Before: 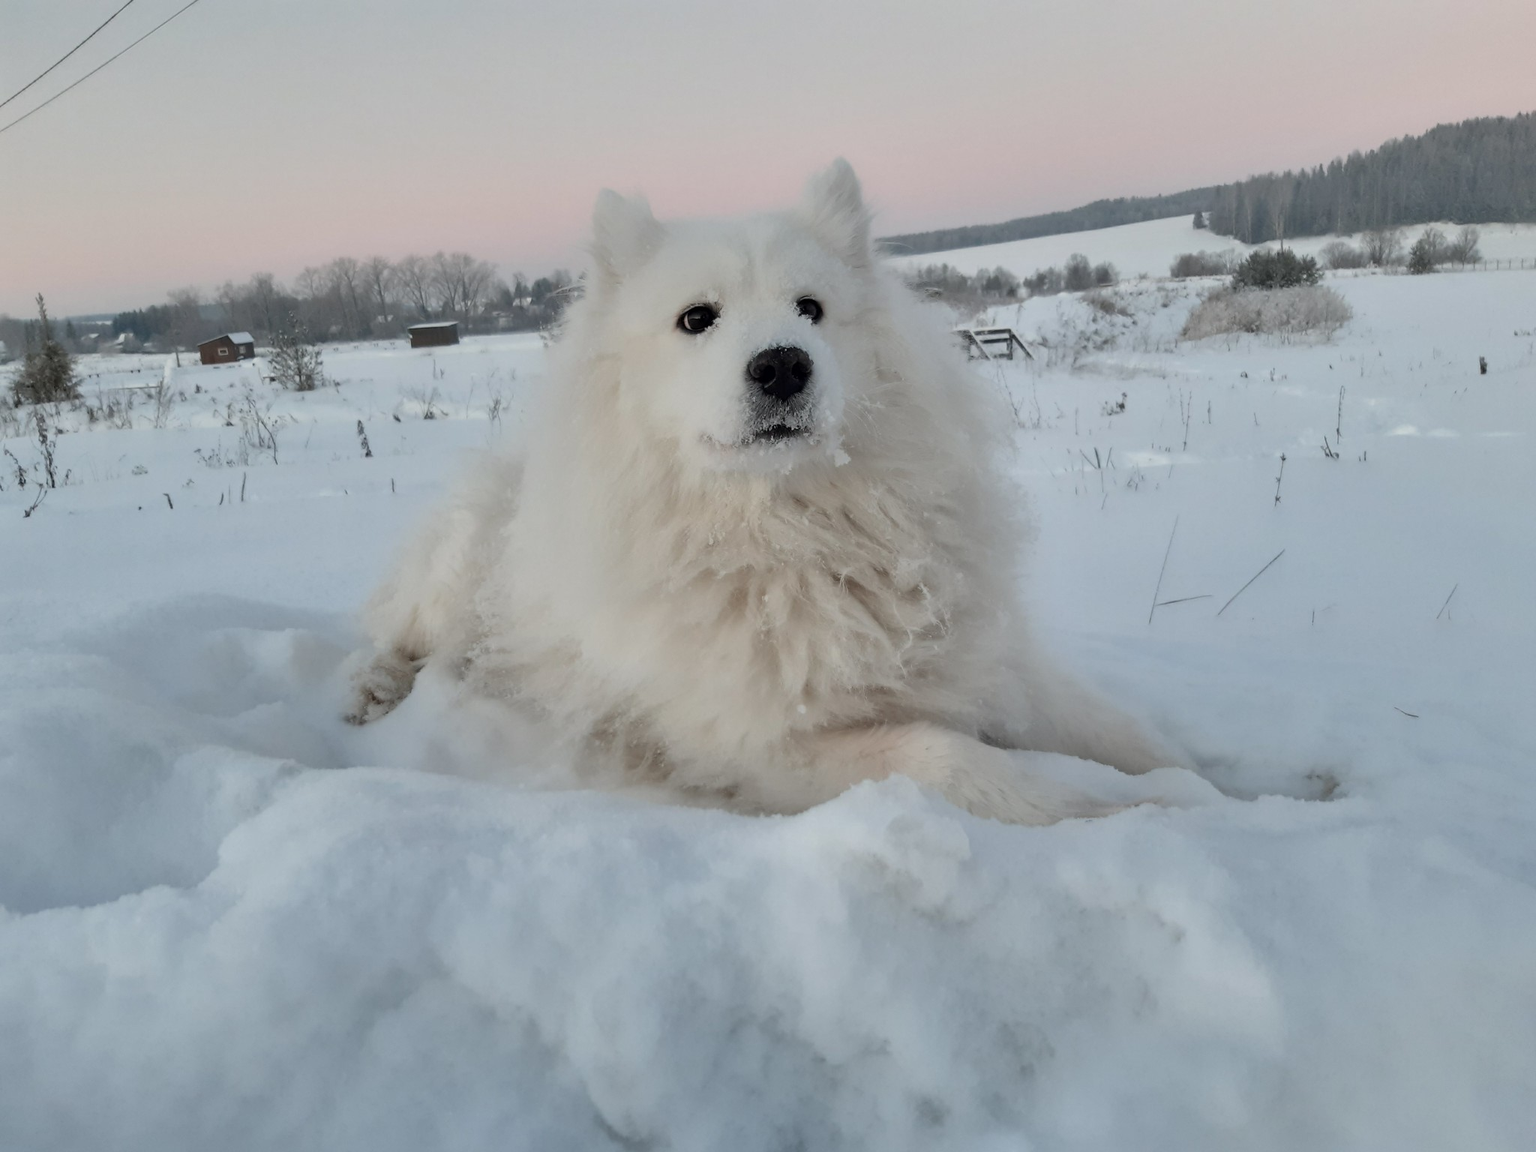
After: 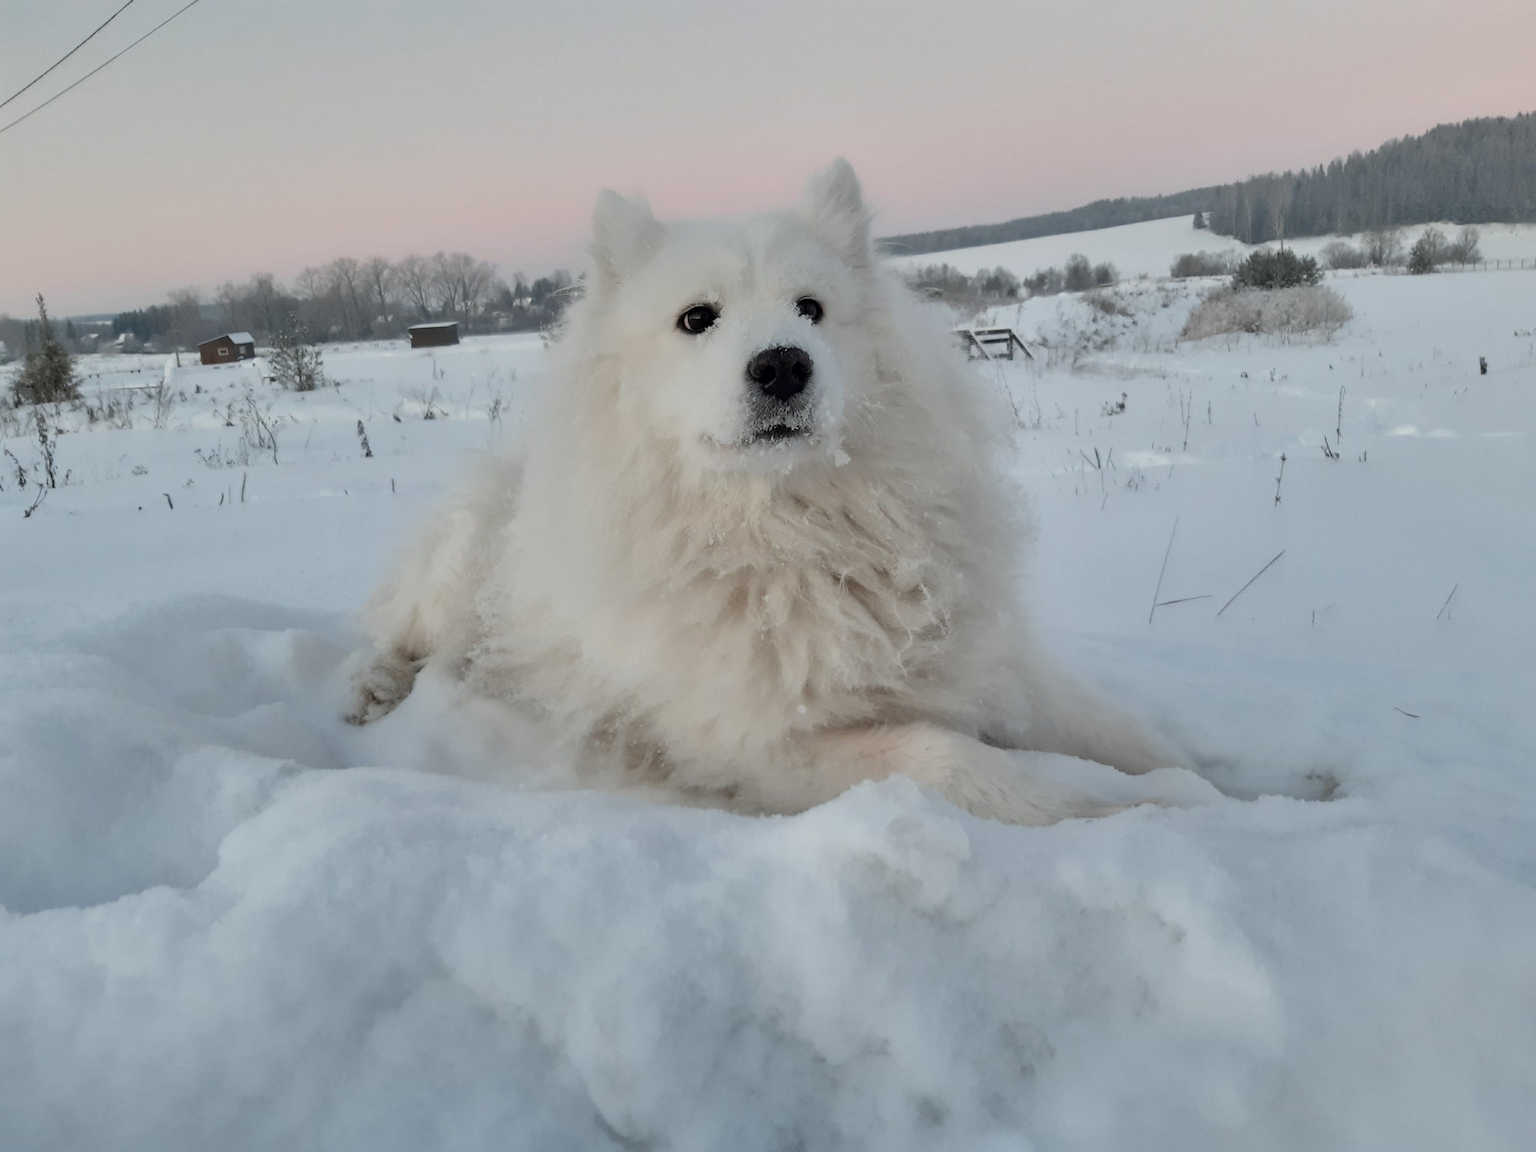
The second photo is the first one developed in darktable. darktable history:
shadows and highlights: shadows 20.53, highlights -19.83, shadows color adjustment 97.99%, highlights color adjustment 57.92%, soften with gaussian
